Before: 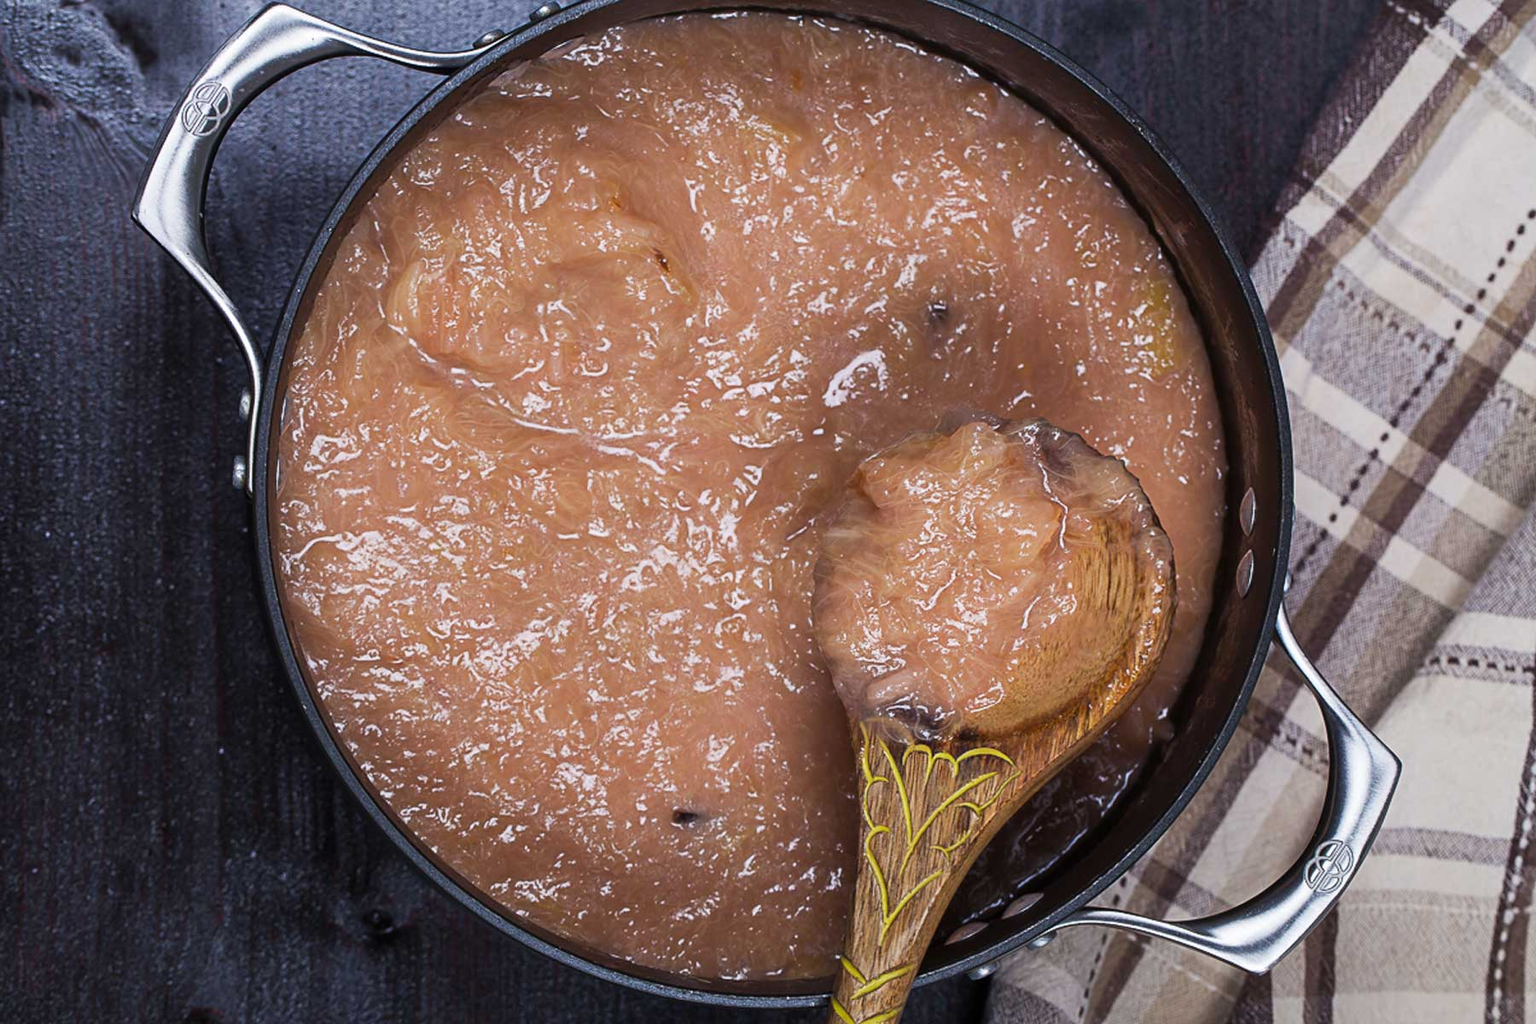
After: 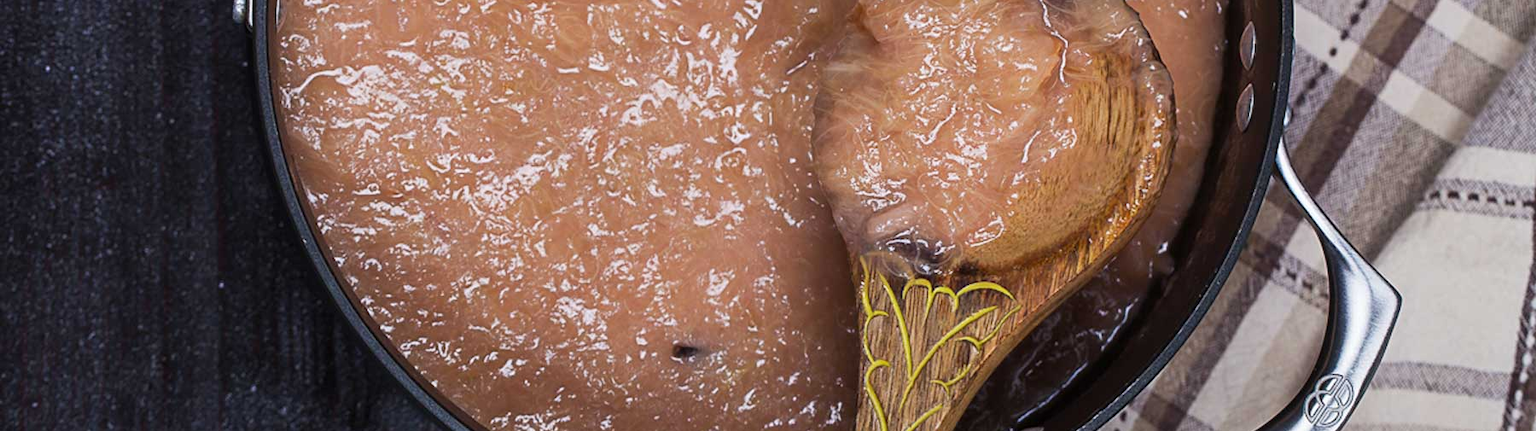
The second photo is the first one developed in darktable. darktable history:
crop: top 45.504%, bottom 12.287%
